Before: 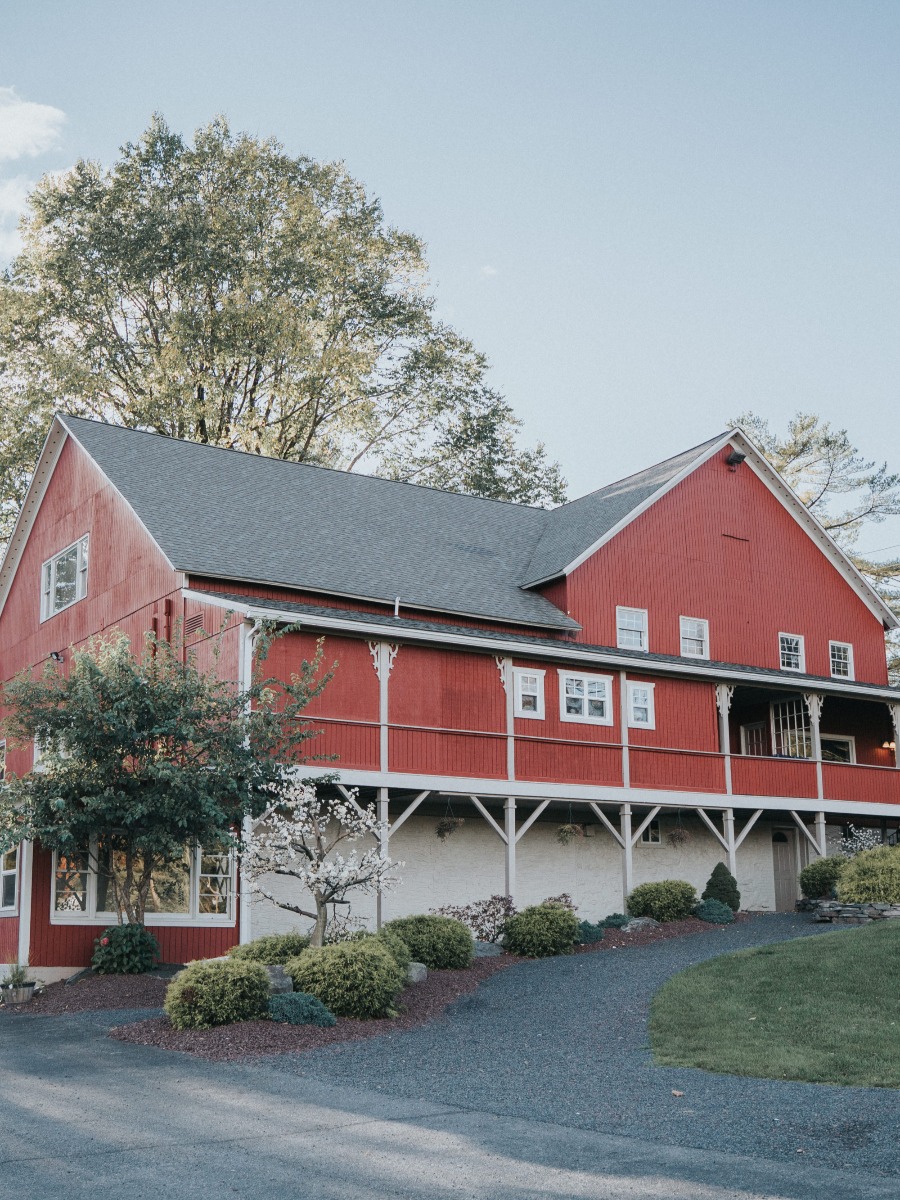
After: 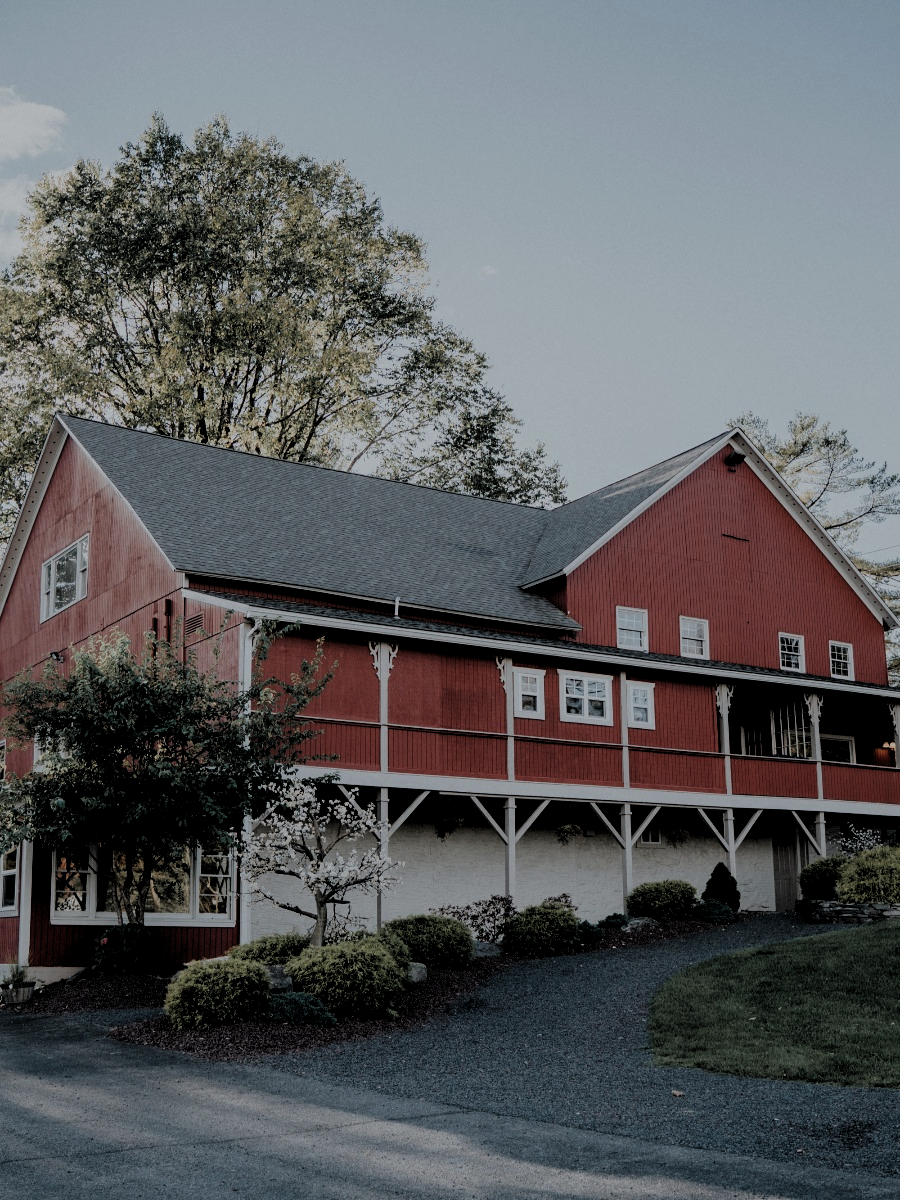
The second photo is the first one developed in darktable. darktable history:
levels: levels [0.016, 0.5, 0.996]
filmic rgb: black relative exposure -4 EV, white relative exposure 3 EV, hardness 3.02, contrast 1.4
exposure: exposure -1 EV, compensate highlight preservation false
